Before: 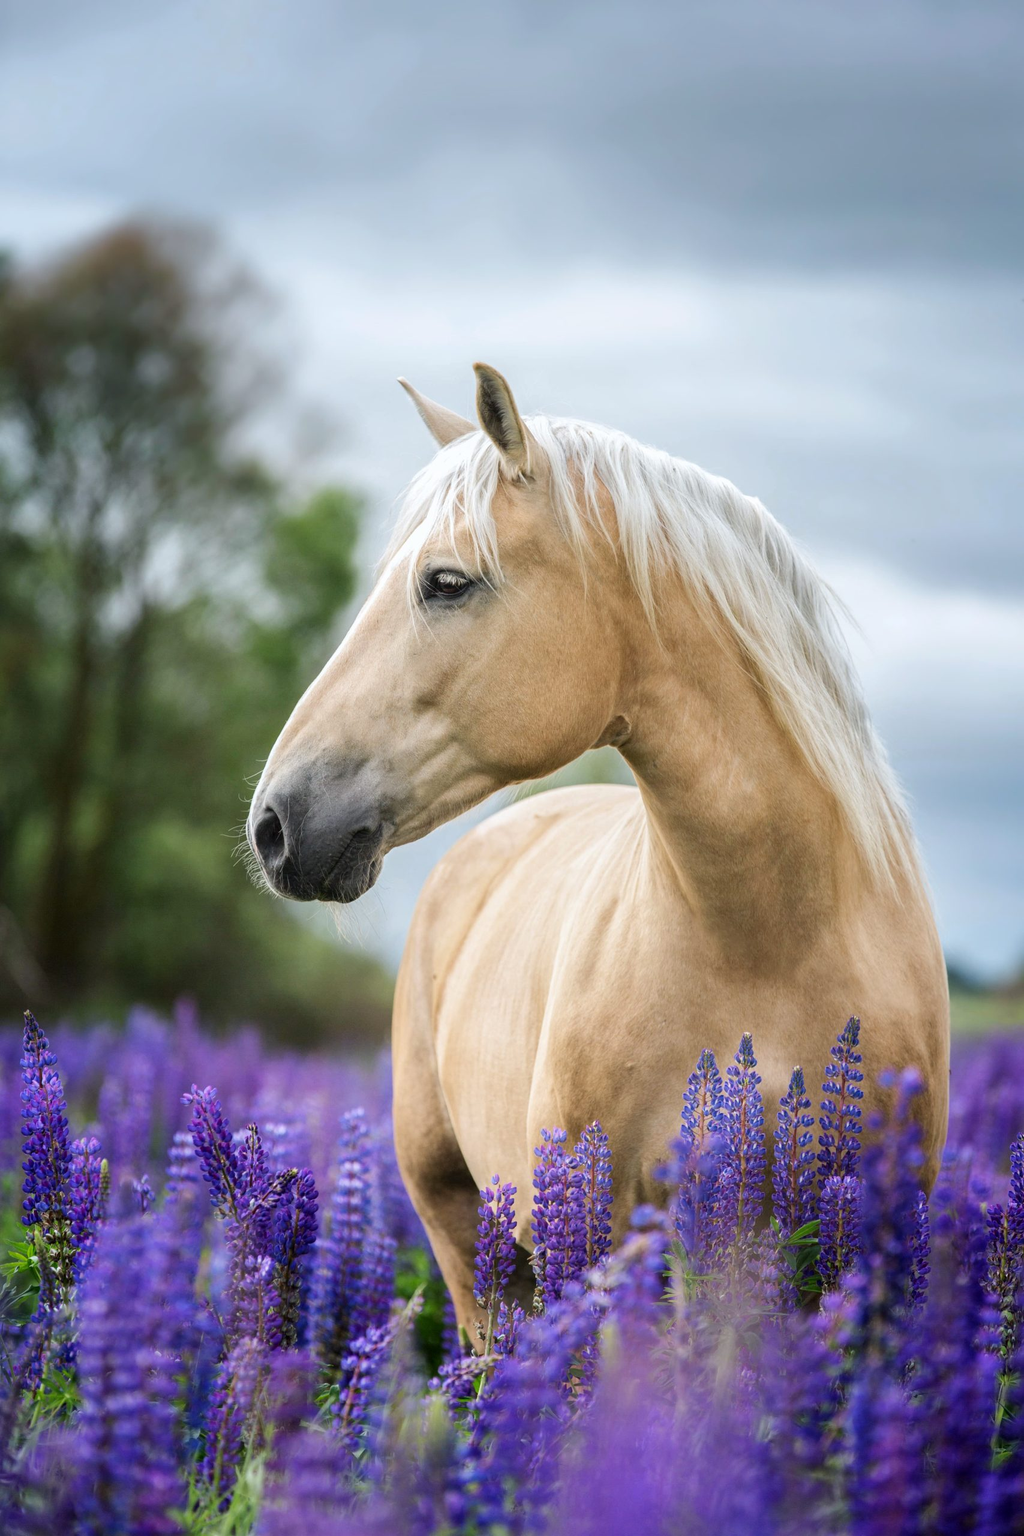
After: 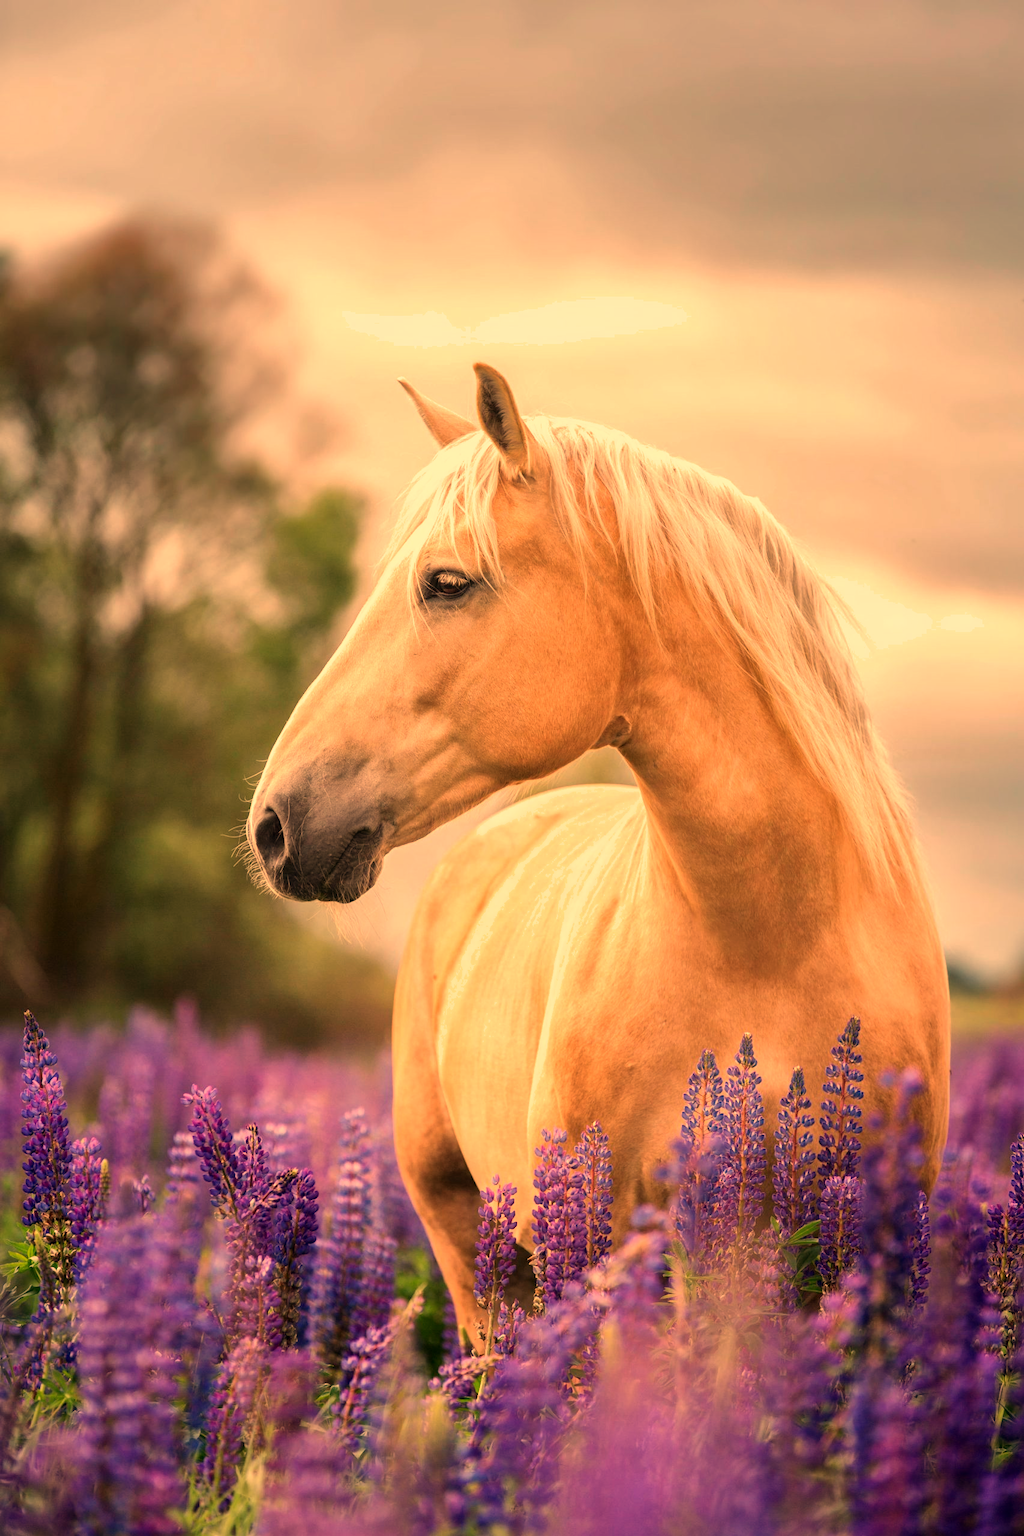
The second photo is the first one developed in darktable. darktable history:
white balance: red 1.467, blue 0.684
shadows and highlights: shadows -20, white point adjustment -2, highlights -35
